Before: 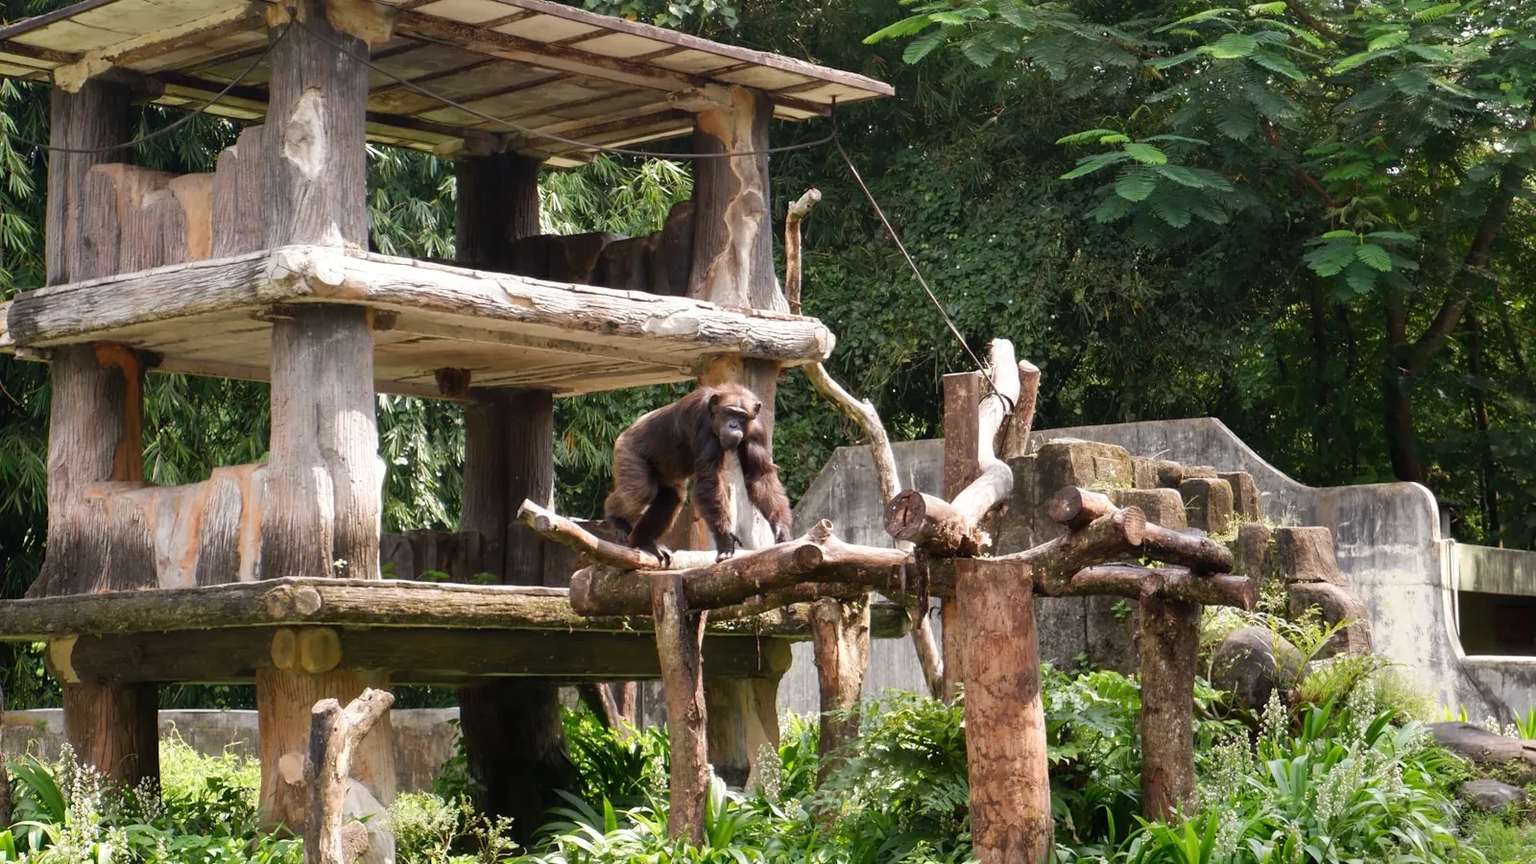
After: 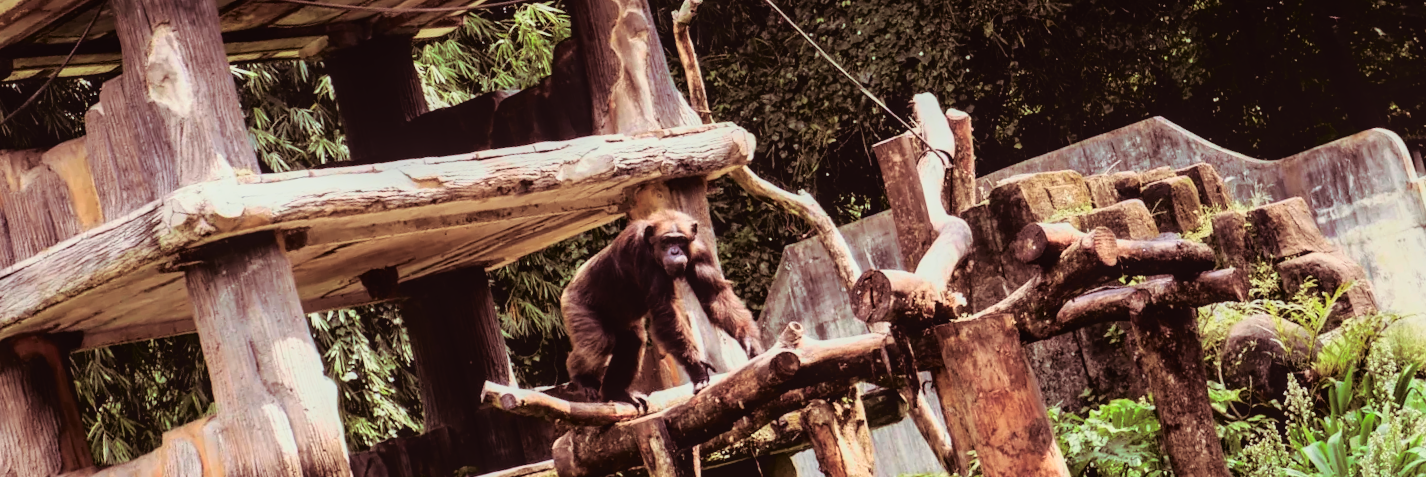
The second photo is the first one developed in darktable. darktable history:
local contrast: detail 117%
split-toning: on, module defaults
crop: top 11.038%, bottom 13.962%
tone curve: curves: ch0 [(0.001, 0.034) (0.115, 0.093) (0.251, 0.232) (0.382, 0.397) (0.652, 0.719) (0.802, 0.876) (1, 0.998)]; ch1 [(0, 0) (0.384, 0.324) (0.472, 0.466) (0.504, 0.5) (0.517, 0.533) (0.547, 0.564) (0.582, 0.628) (0.657, 0.727) (1, 1)]; ch2 [(0, 0) (0.278, 0.232) (0.5, 0.5) (0.531, 0.552) (0.61, 0.653) (1, 1)], color space Lab, independent channels, preserve colors none
rotate and perspective: rotation -14.8°, crop left 0.1, crop right 0.903, crop top 0.25, crop bottom 0.748
filmic rgb: black relative exposure -7.75 EV, white relative exposure 4.4 EV, threshold 3 EV, hardness 3.76, latitude 50%, contrast 1.1, color science v5 (2021), contrast in shadows safe, contrast in highlights safe, enable highlight reconstruction true
